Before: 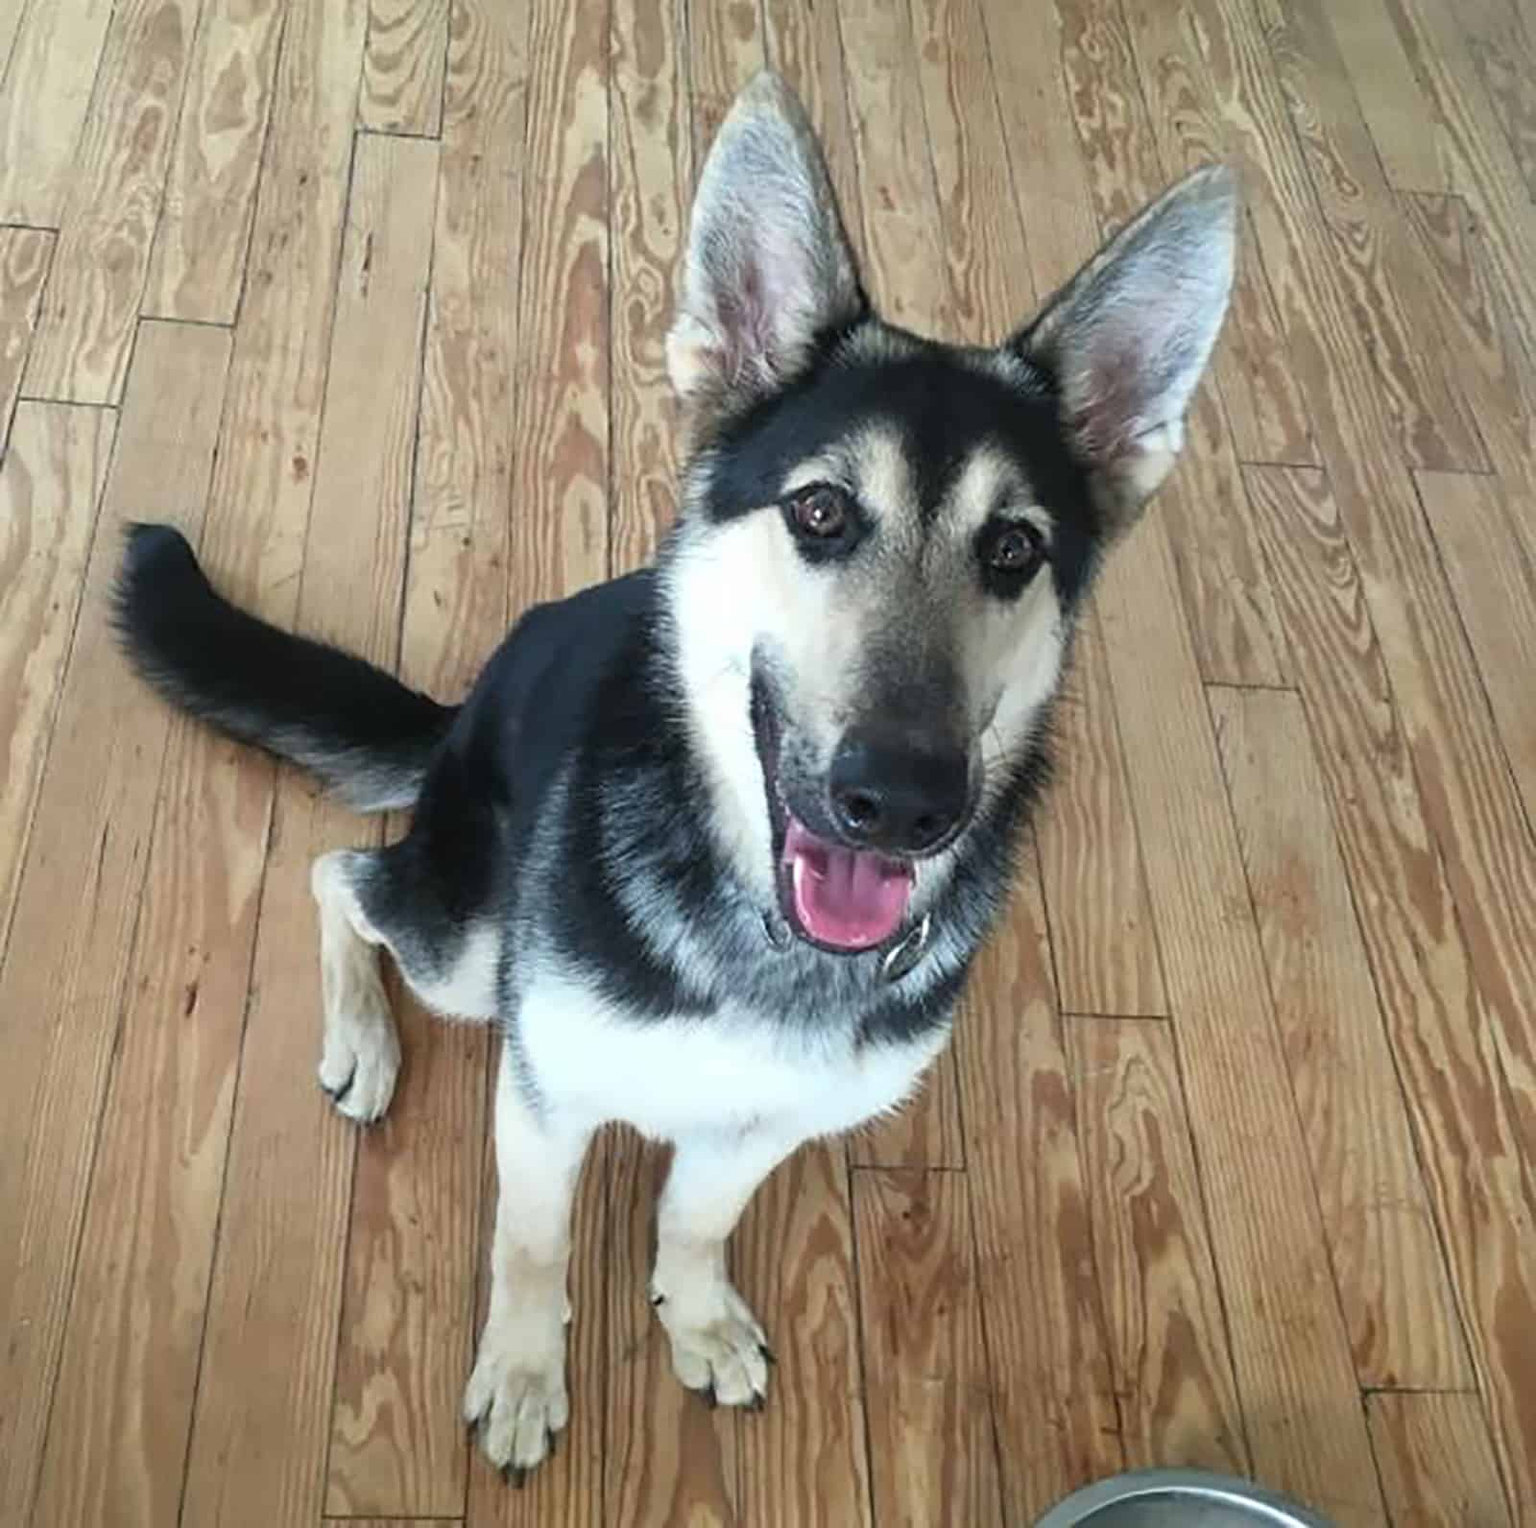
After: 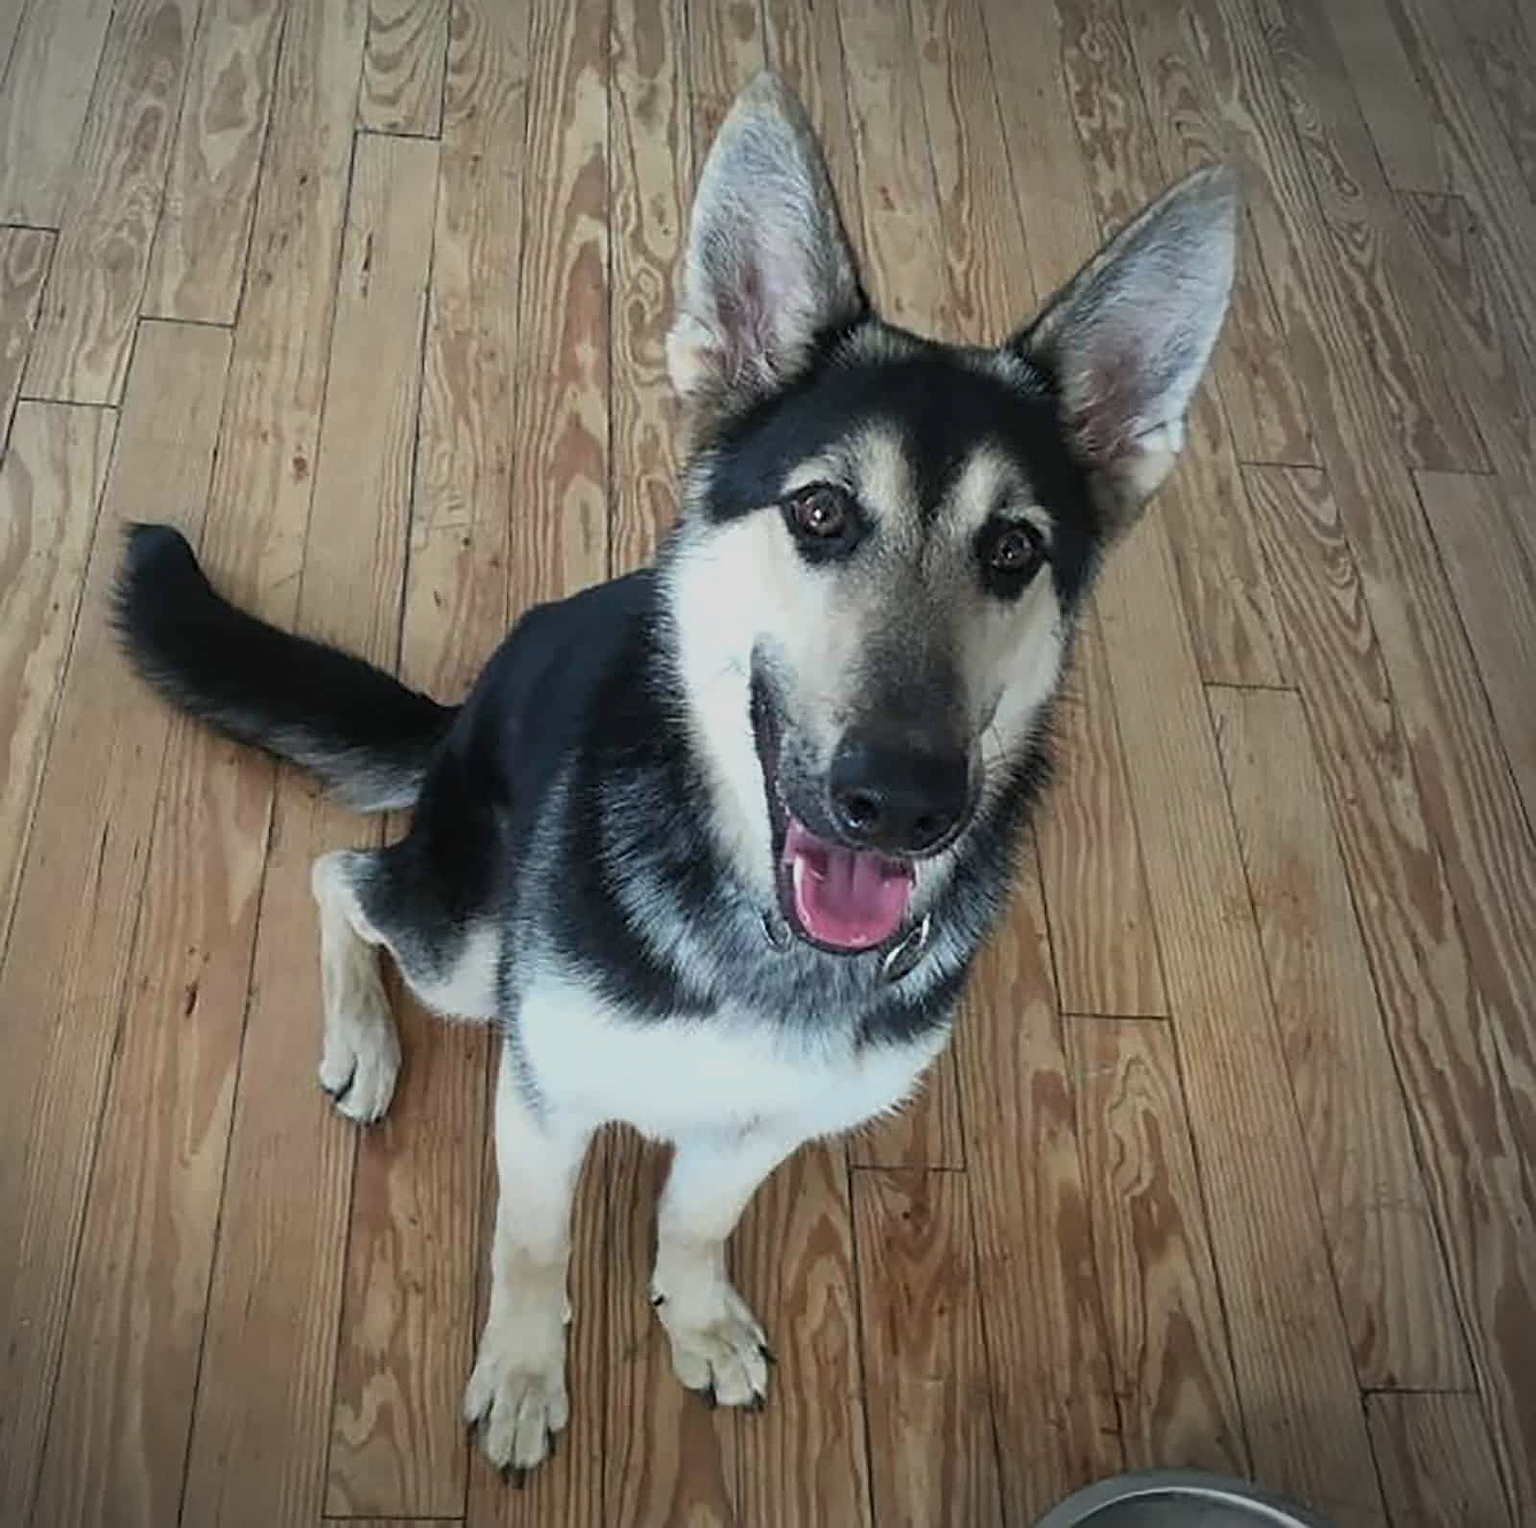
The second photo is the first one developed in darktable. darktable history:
sharpen: on, module defaults
exposure: exposure -0.494 EV, compensate highlight preservation false
vignetting: brightness -0.482, center (-0.147, 0.012), automatic ratio true
